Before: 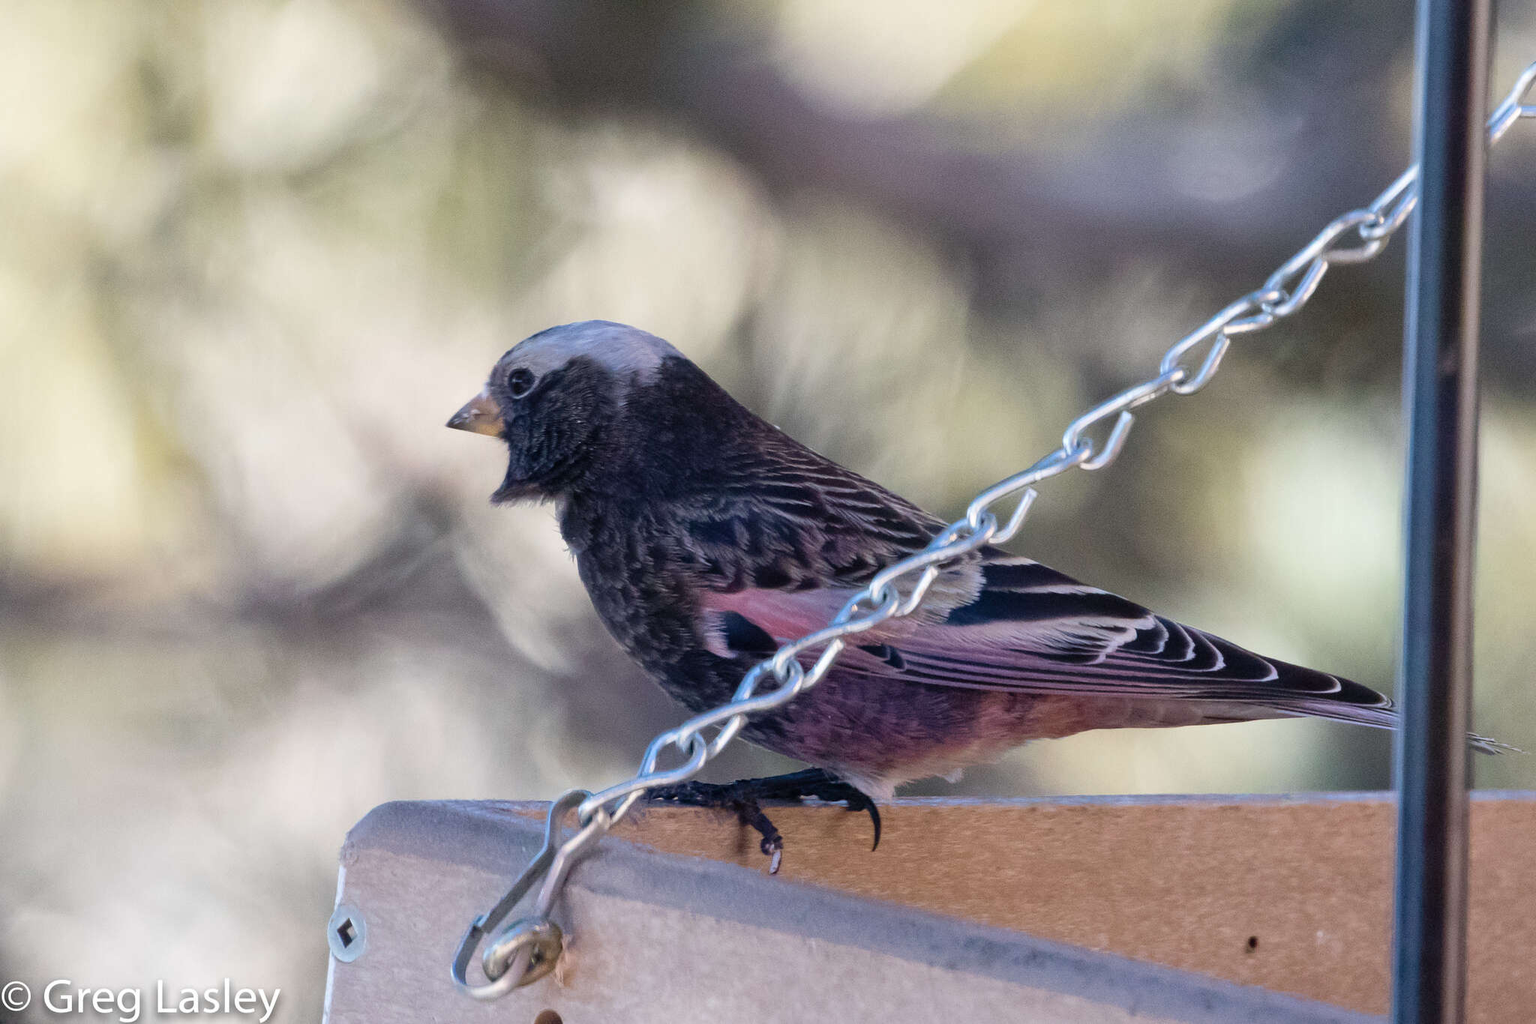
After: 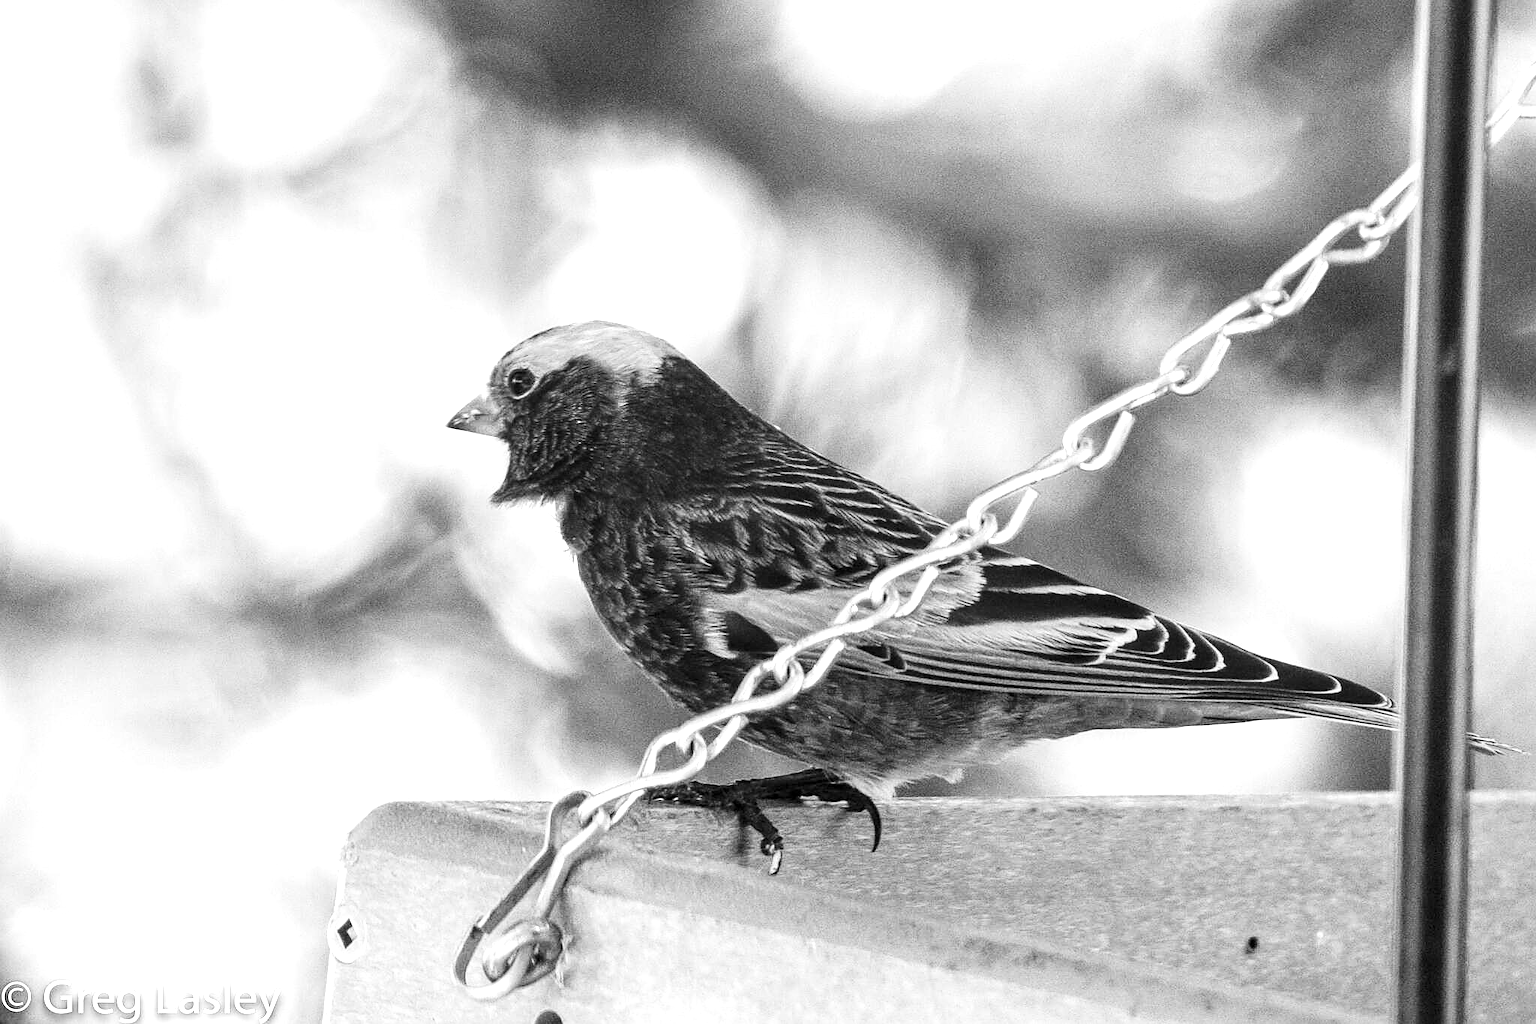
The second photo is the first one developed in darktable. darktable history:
color calibration: output gray [0.31, 0.36, 0.33, 0], illuminant as shot in camera, x 0.358, y 0.373, temperature 4628.91 K
sharpen: on, module defaults
contrast brightness saturation: contrast 0.223
exposure: black level correction 0.001, exposure 1 EV, compensate highlight preservation false
local contrast: on, module defaults
